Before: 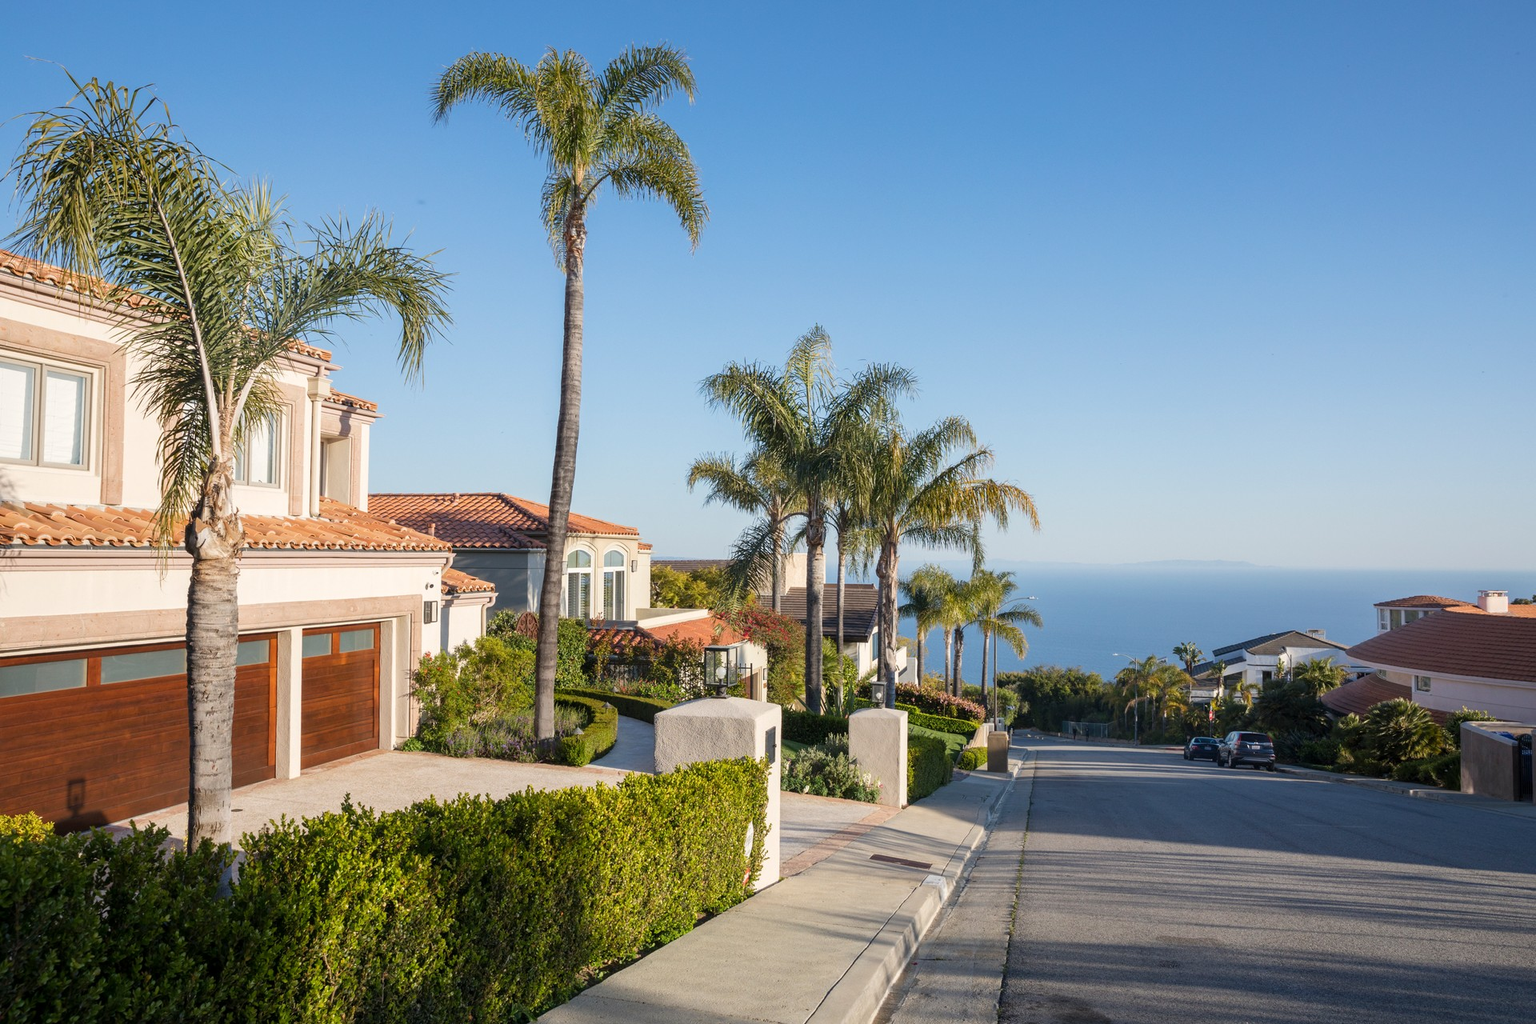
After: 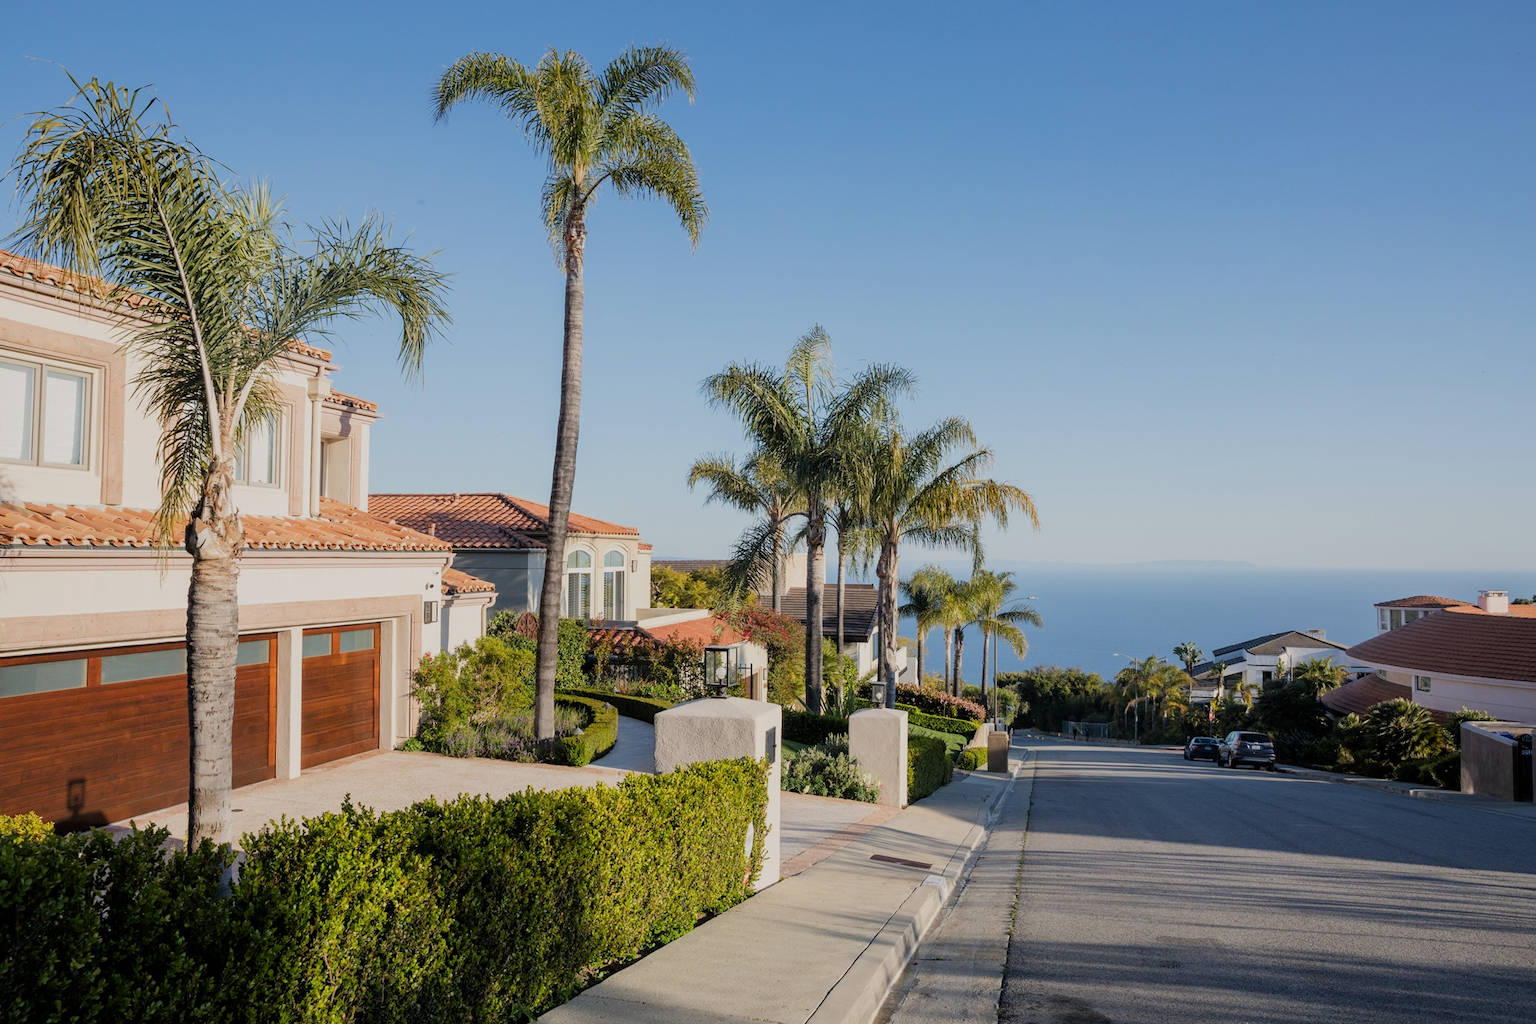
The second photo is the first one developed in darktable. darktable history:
filmic rgb: black relative exposure -7.8 EV, white relative exposure 4.34 EV, hardness 3.88
